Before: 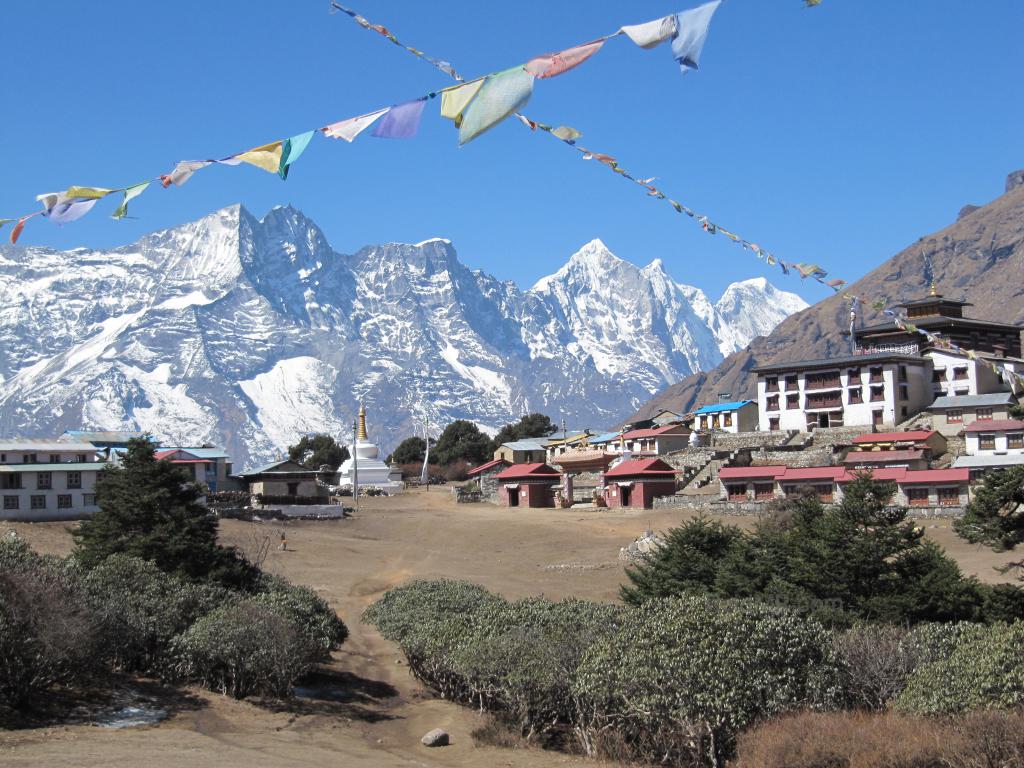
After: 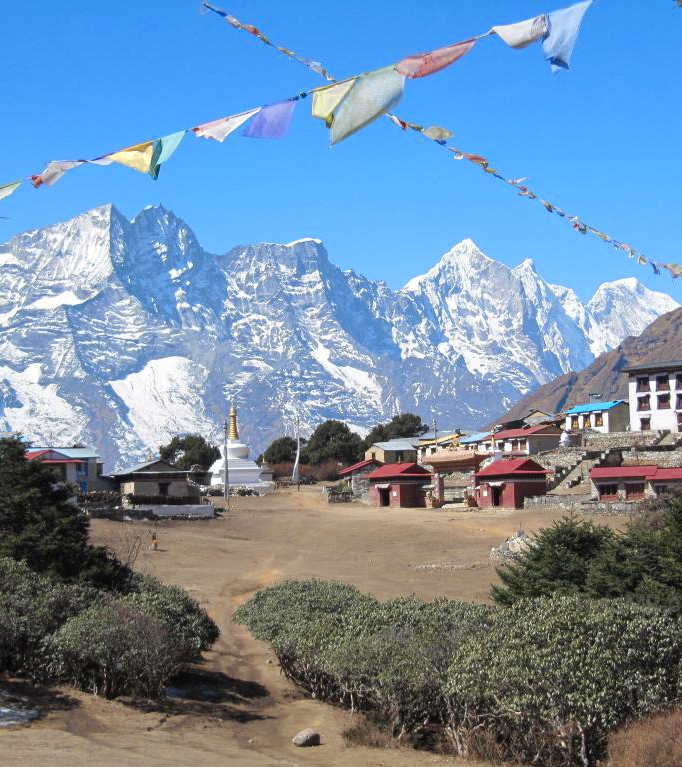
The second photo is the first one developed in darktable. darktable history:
crop and rotate: left 12.673%, right 20.66%
color zones: curves: ch0 [(0.004, 0.305) (0.261, 0.623) (0.389, 0.399) (0.708, 0.571) (0.947, 0.34)]; ch1 [(0.025, 0.645) (0.229, 0.584) (0.326, 0.551) (0.484, 0.262) (0.757, 0.643)]
